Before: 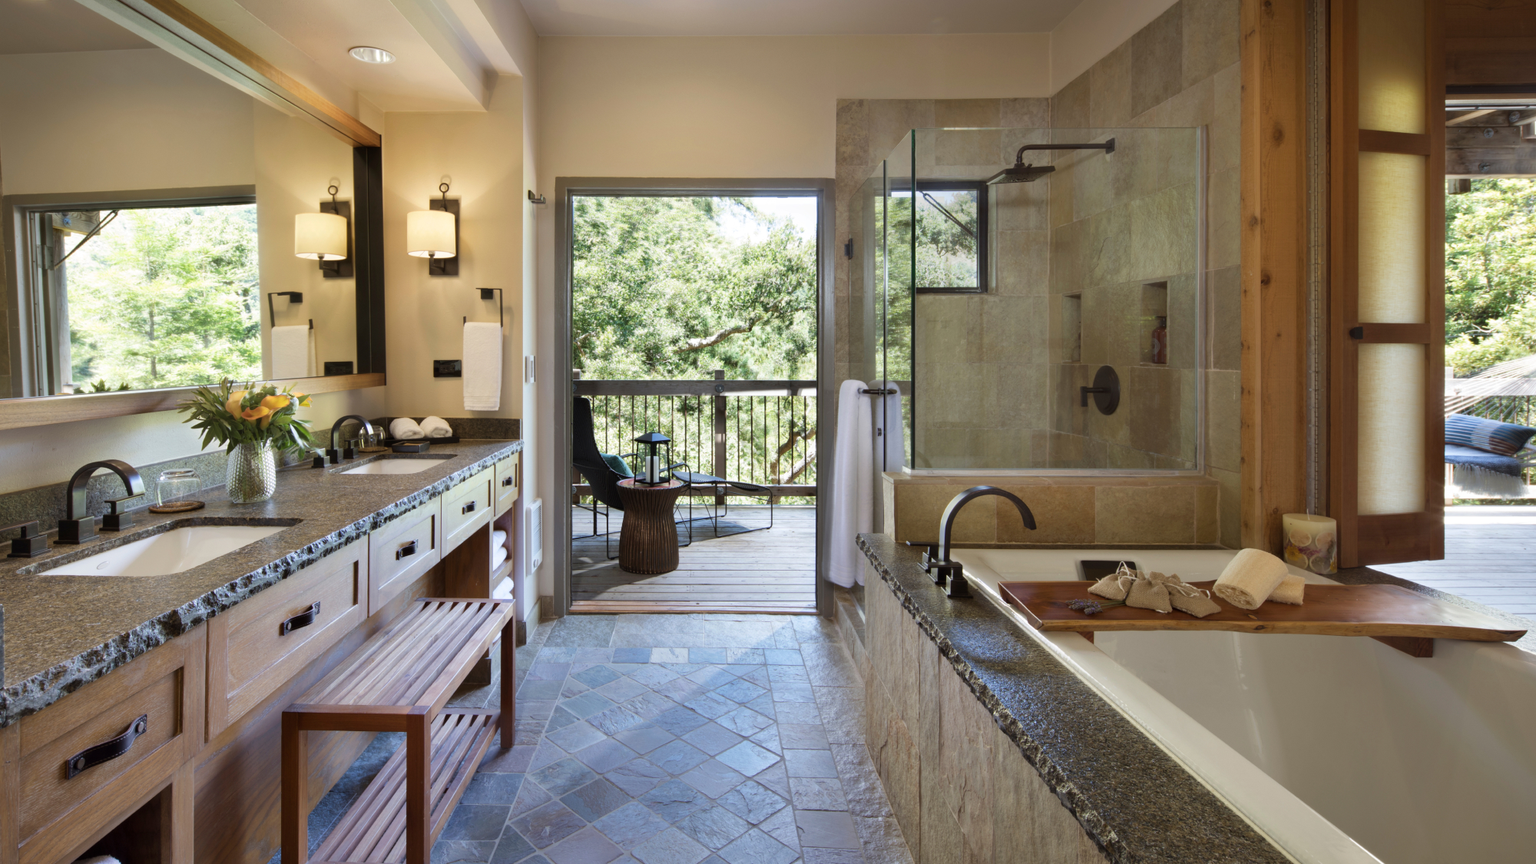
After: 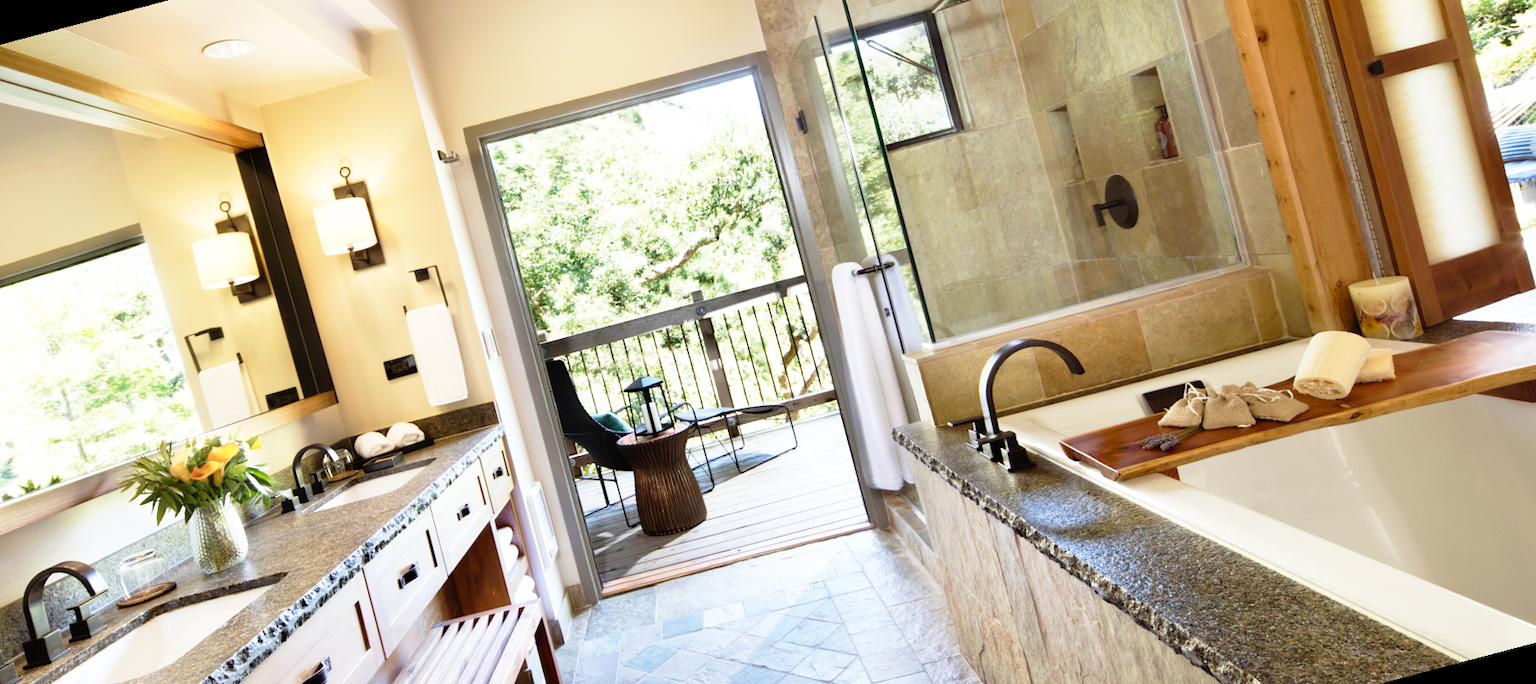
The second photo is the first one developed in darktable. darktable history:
base curve: curves: ch0 [(0, 0) (0.012, 0.01) (0.073, 0.168) (0.31, 0.711) (0.645, 0.957) (1, 1)], preserve colors none
rotate and perspective: rotation -14.8°, crop left 0.1, crop right 0.903, crop top 0.25, crop bottom 0.748
